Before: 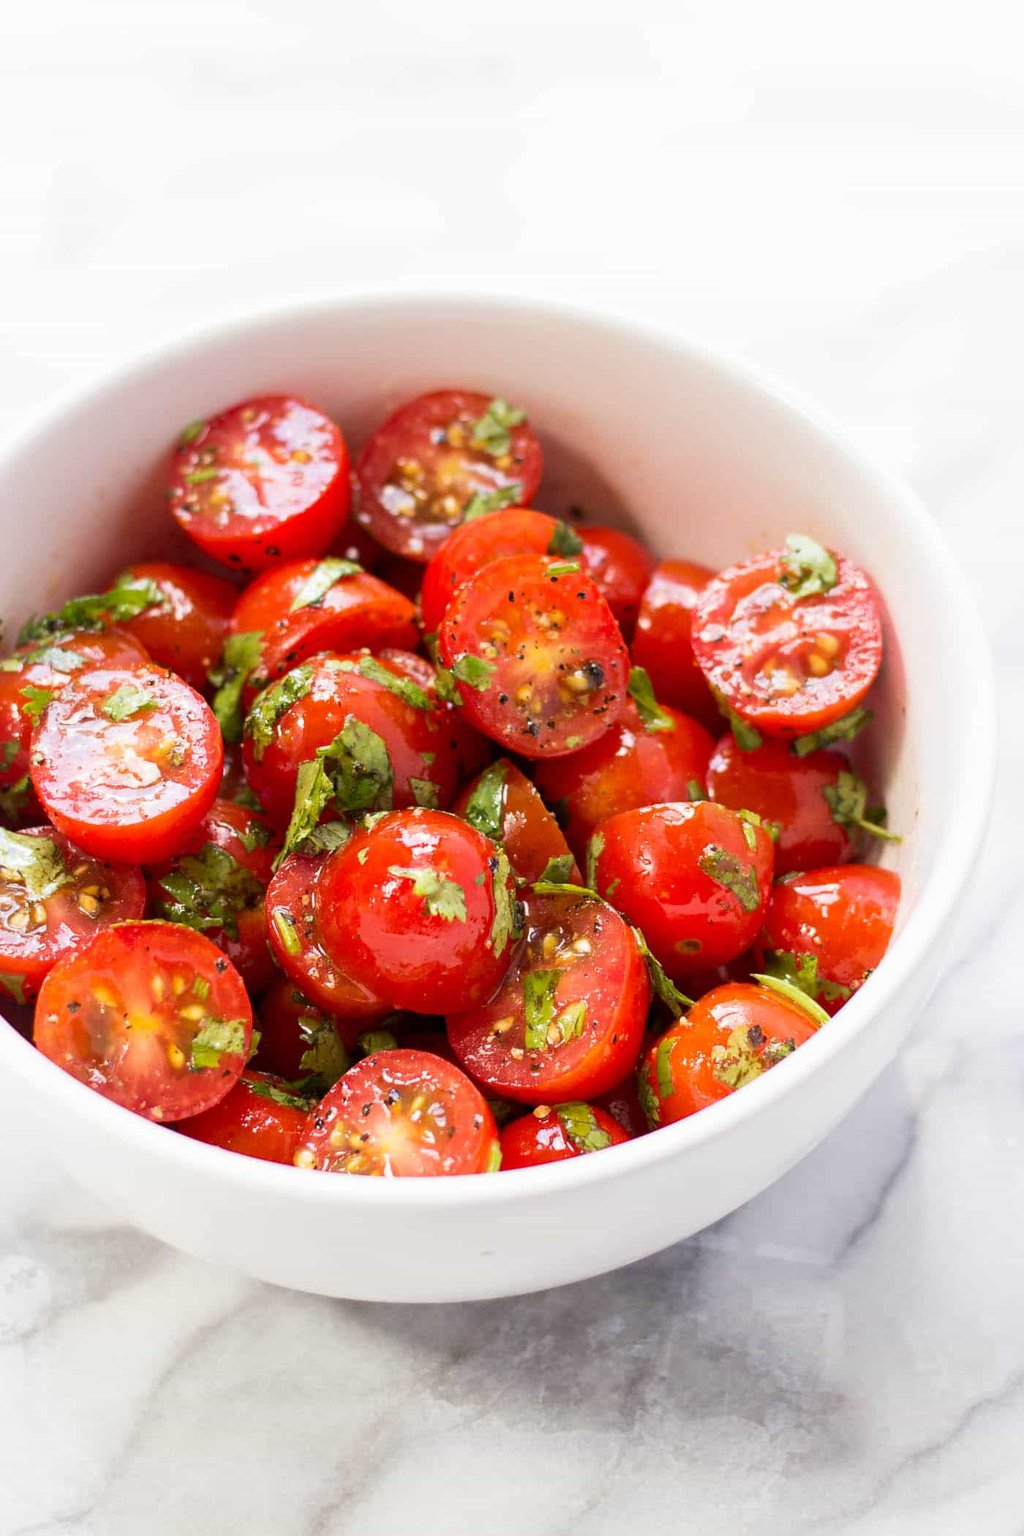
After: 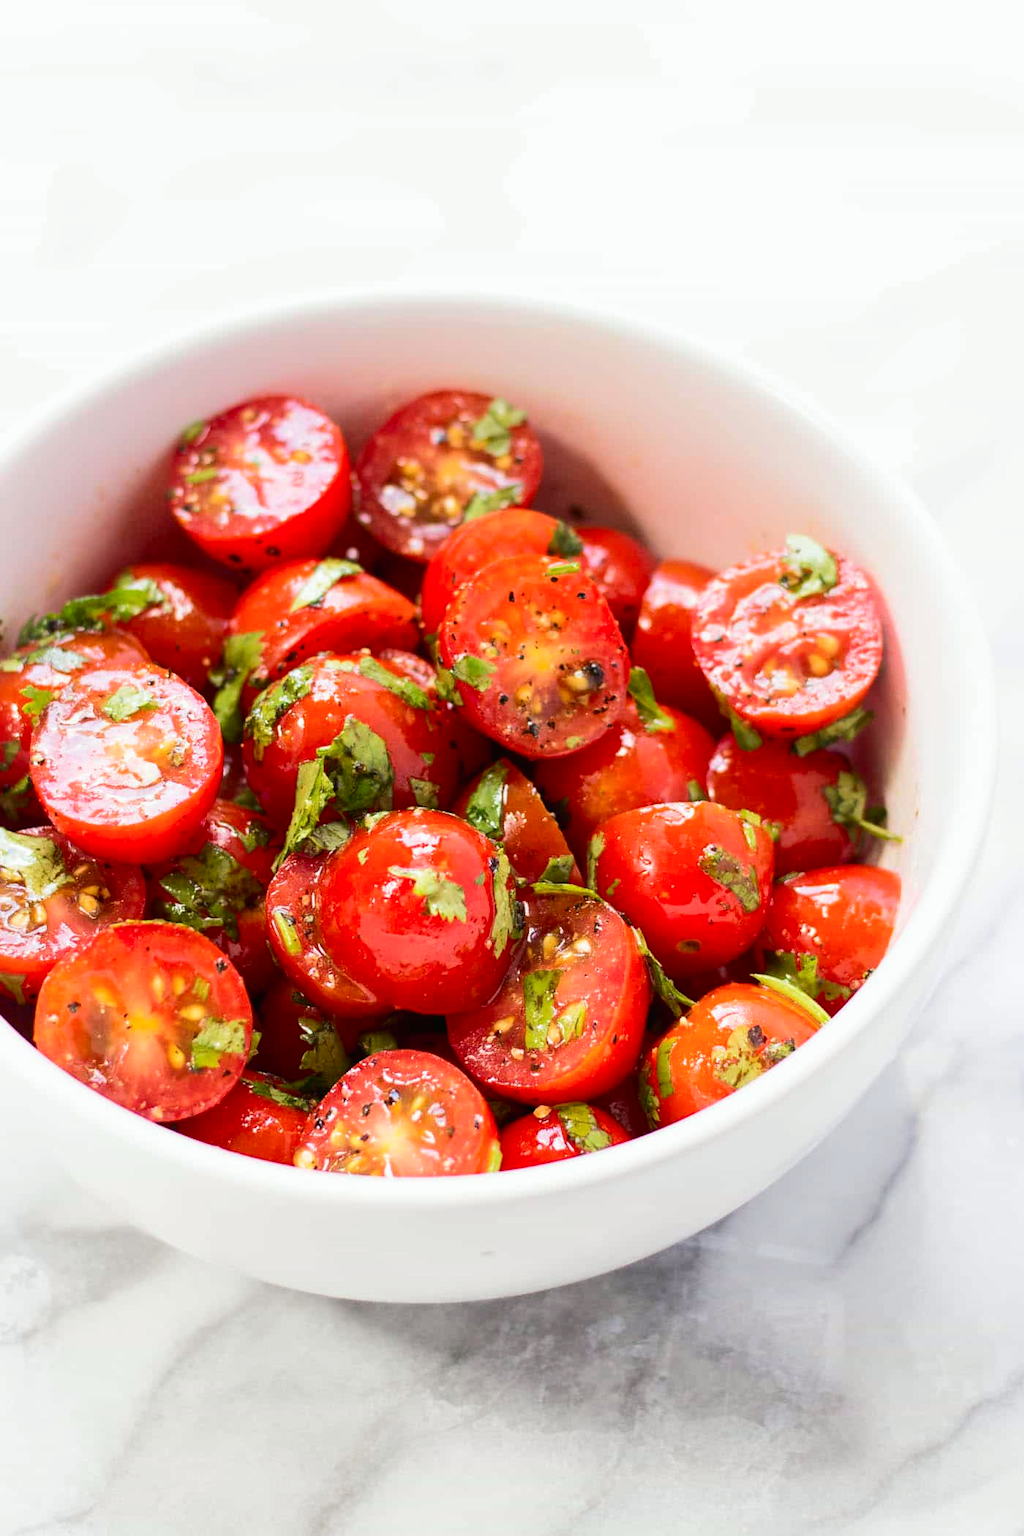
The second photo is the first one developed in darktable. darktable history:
tone curve: curves: ch0 [(0, 0.01) (0.037, 0.032) (0.131, 0.108) (0.275, 0.256) (0.483, 0.512) (0.61, 0.665) (0.696, 0.742) (0.792, 0.819) (0.911, 0.925) (0.997, 0.995)]; ch1 [(0, 0) (0.308, 0.29) (0.425, 0.411) (0.492, 0.488) (0.507, 0.503) (0.53, 0.532) (0.573, 0.586) (0.683, 0.702) (0.746, 0.77) (1, 1)]; ch2 [(0, 0) (0.246, 0.233) (0.36, 0.352) (0.415, 0.415) (0.485, 0.487) (0.502, 0.504) (0.525, 0.518) (0.539, 0.539) (0.587, 0.594) (0.636, 0.652) (0.711, 0.729) (0.845, 0.855) (0.998, 0.977)], color space Lab, independent channels, preserve colors none
